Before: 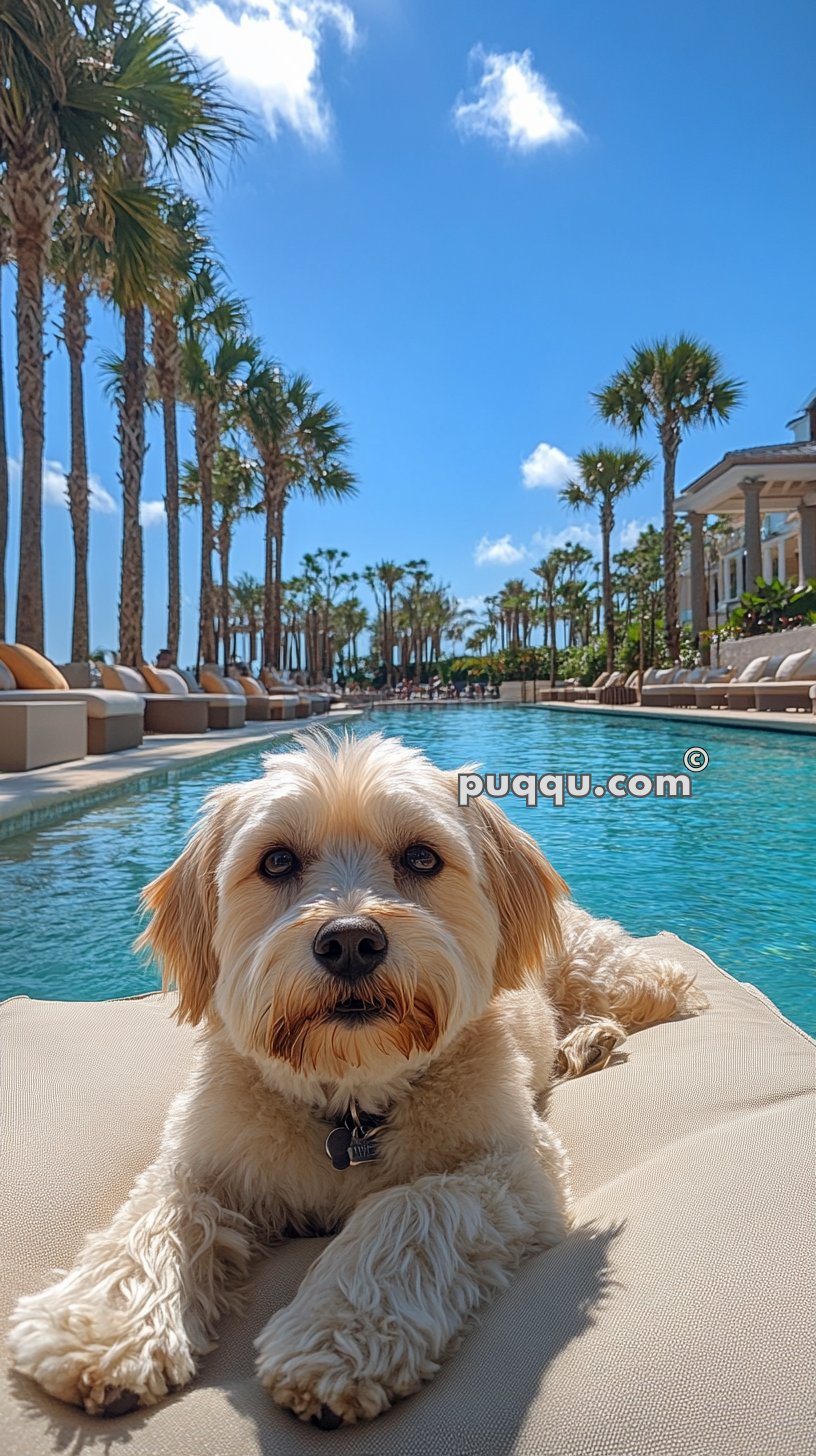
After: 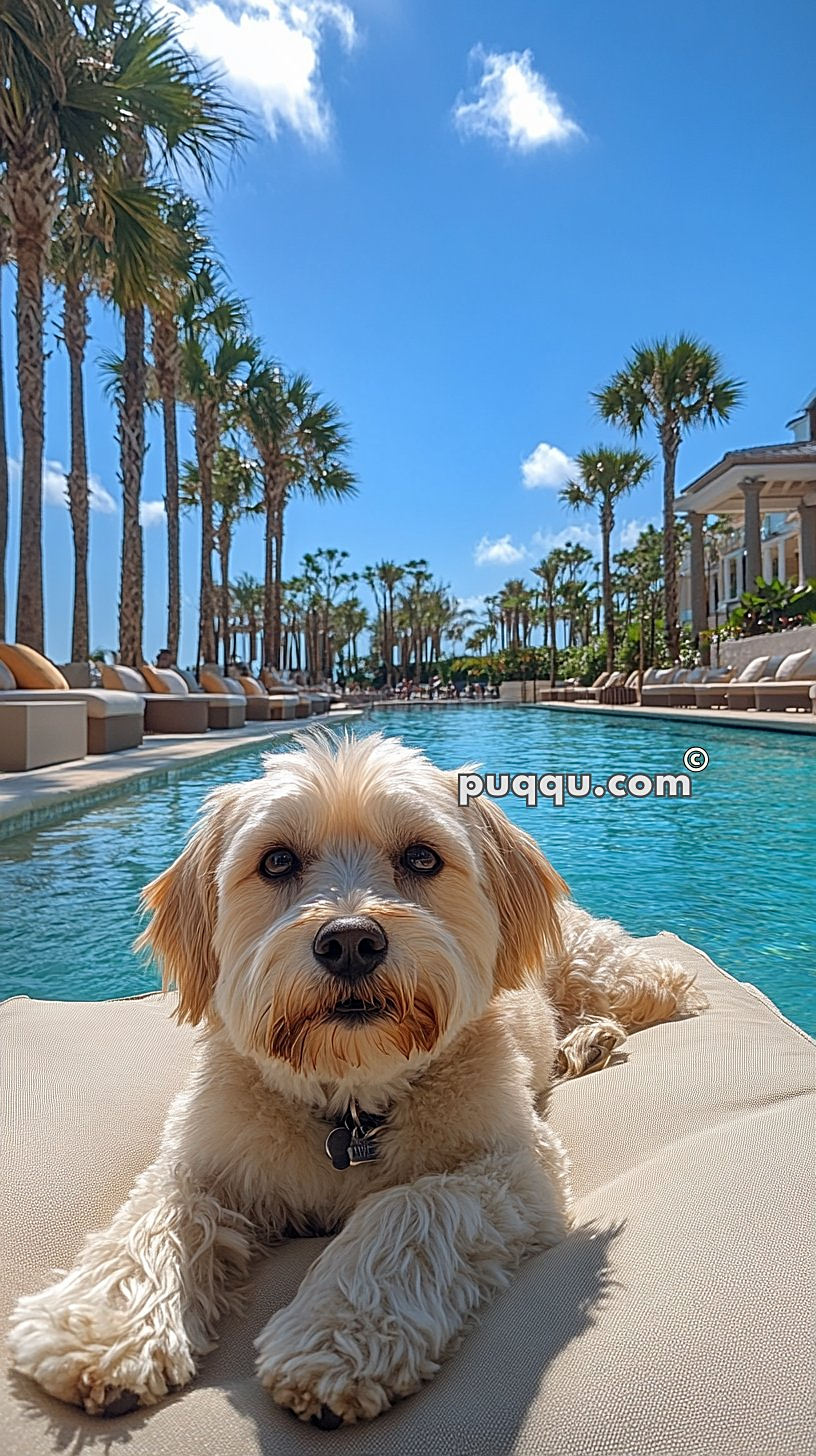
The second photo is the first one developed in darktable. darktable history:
sharpen: amount 0.496
exposure: compensate highlight preservation false
